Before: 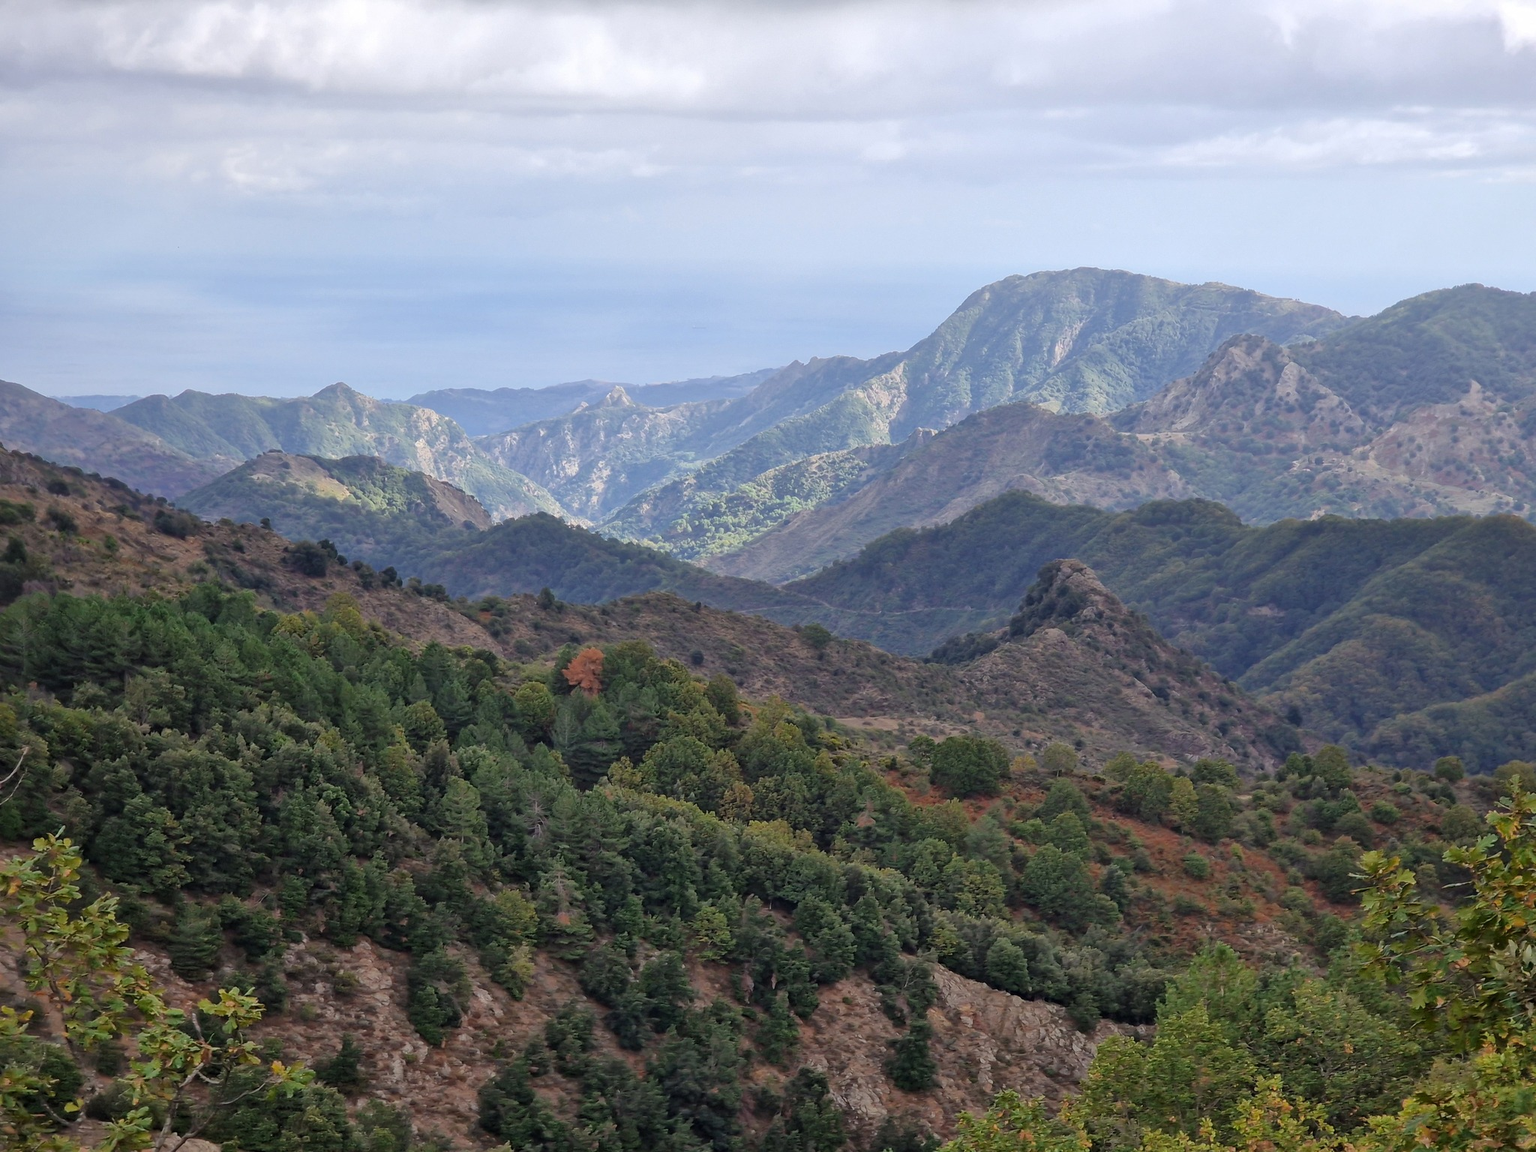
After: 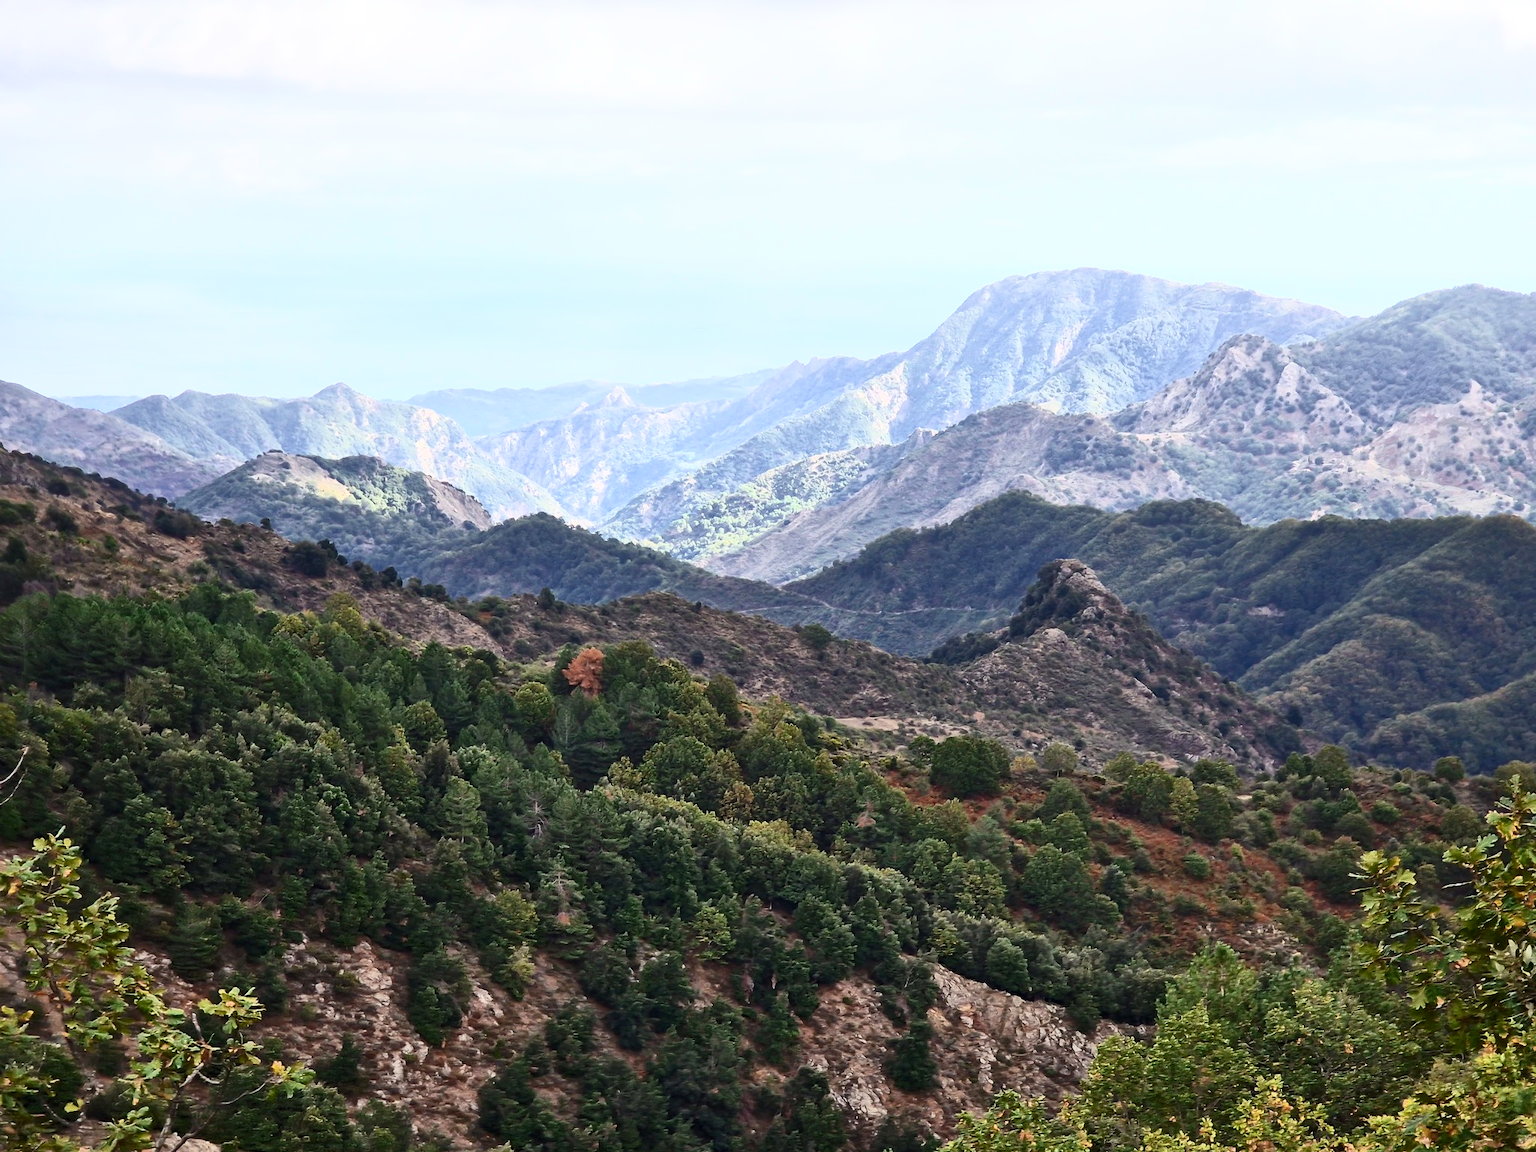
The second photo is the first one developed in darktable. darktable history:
exposure: black level correction 0.001, compensate exposure bias true, compensate highlight preservation false
contrast brightness saturation: contrast 0.613, brightness 0.338, saturation 0.147
